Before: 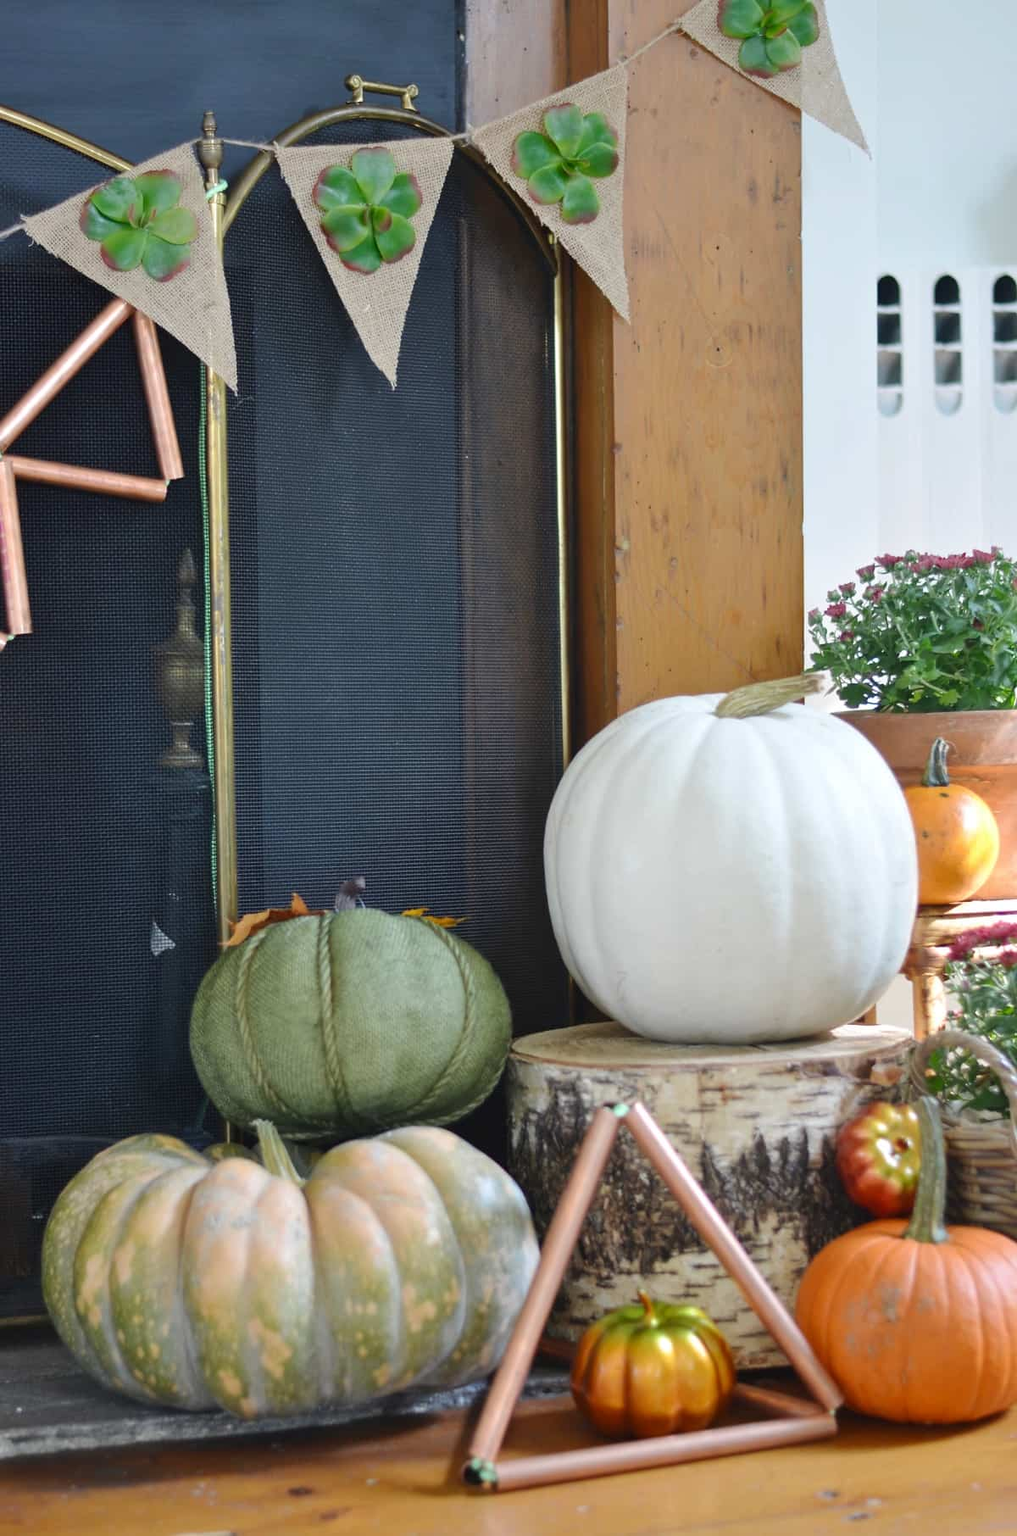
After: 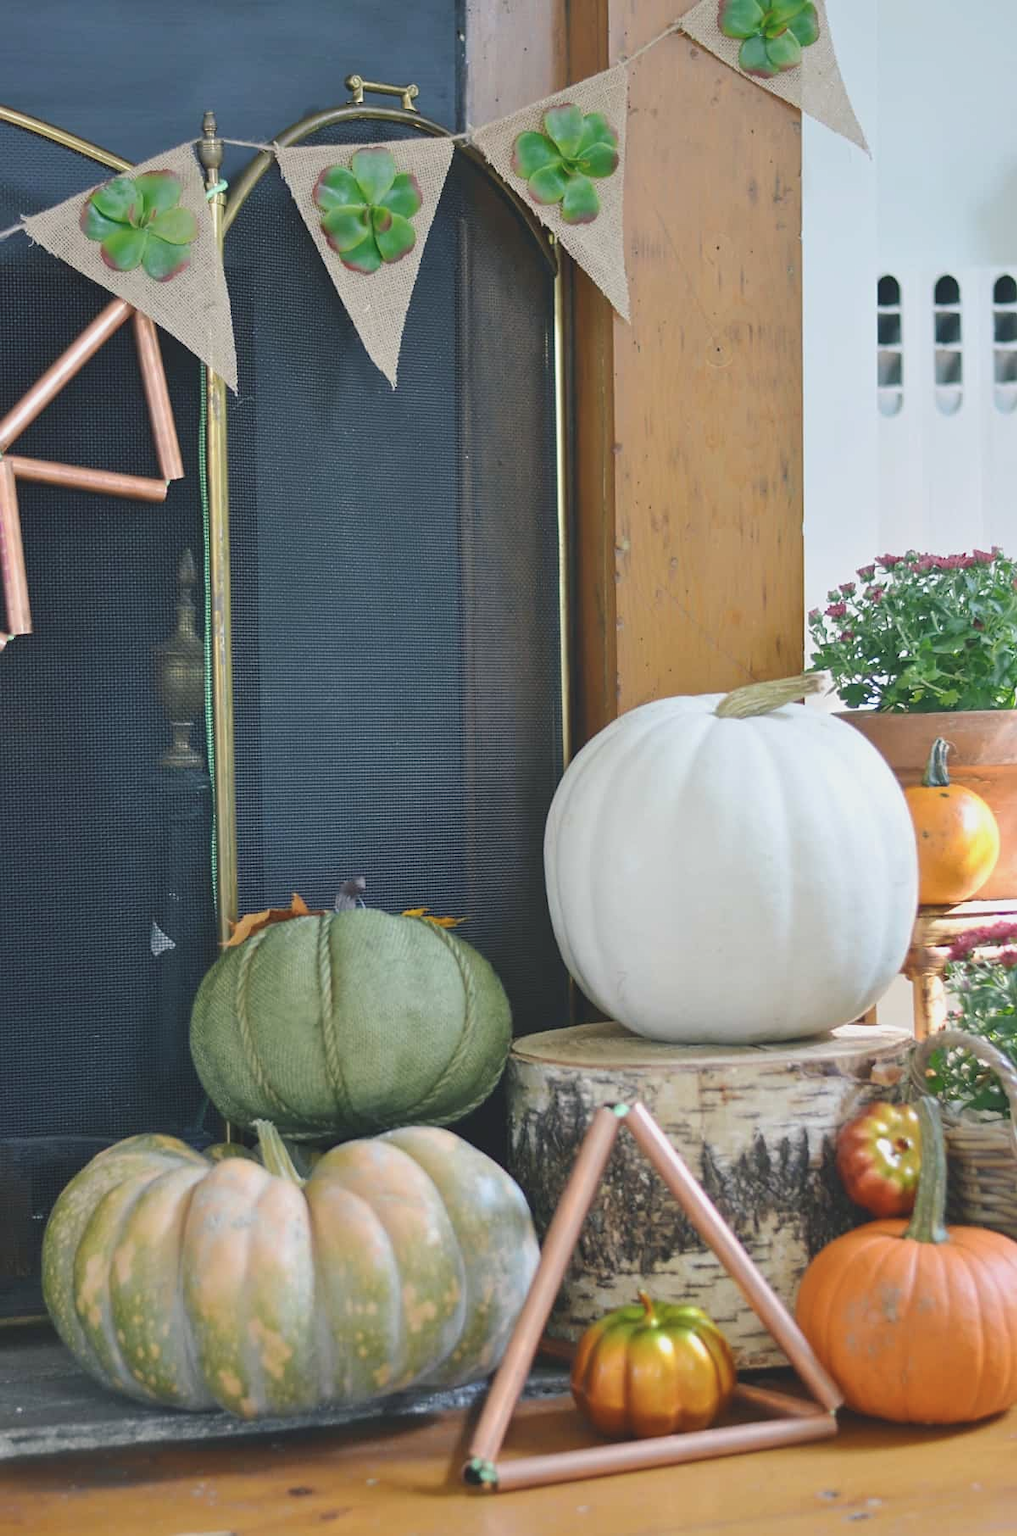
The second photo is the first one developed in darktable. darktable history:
color balance rgb: shadows lift › luminance -8.04%, shadows lift › chroma 2.336%, shadows lift › hue 201.07°, global offset › luminance 0.229%, linear chroma grading › global chroma 0.857%, perceptual saturation grading › global saturation 0.472%, global vibrance 14.704%
sharpen: amount 0.212
contrast brightness saturation: contrast -0.132, brightness 0.051, saturation -0.119
tone equalizer: on, module defaults
